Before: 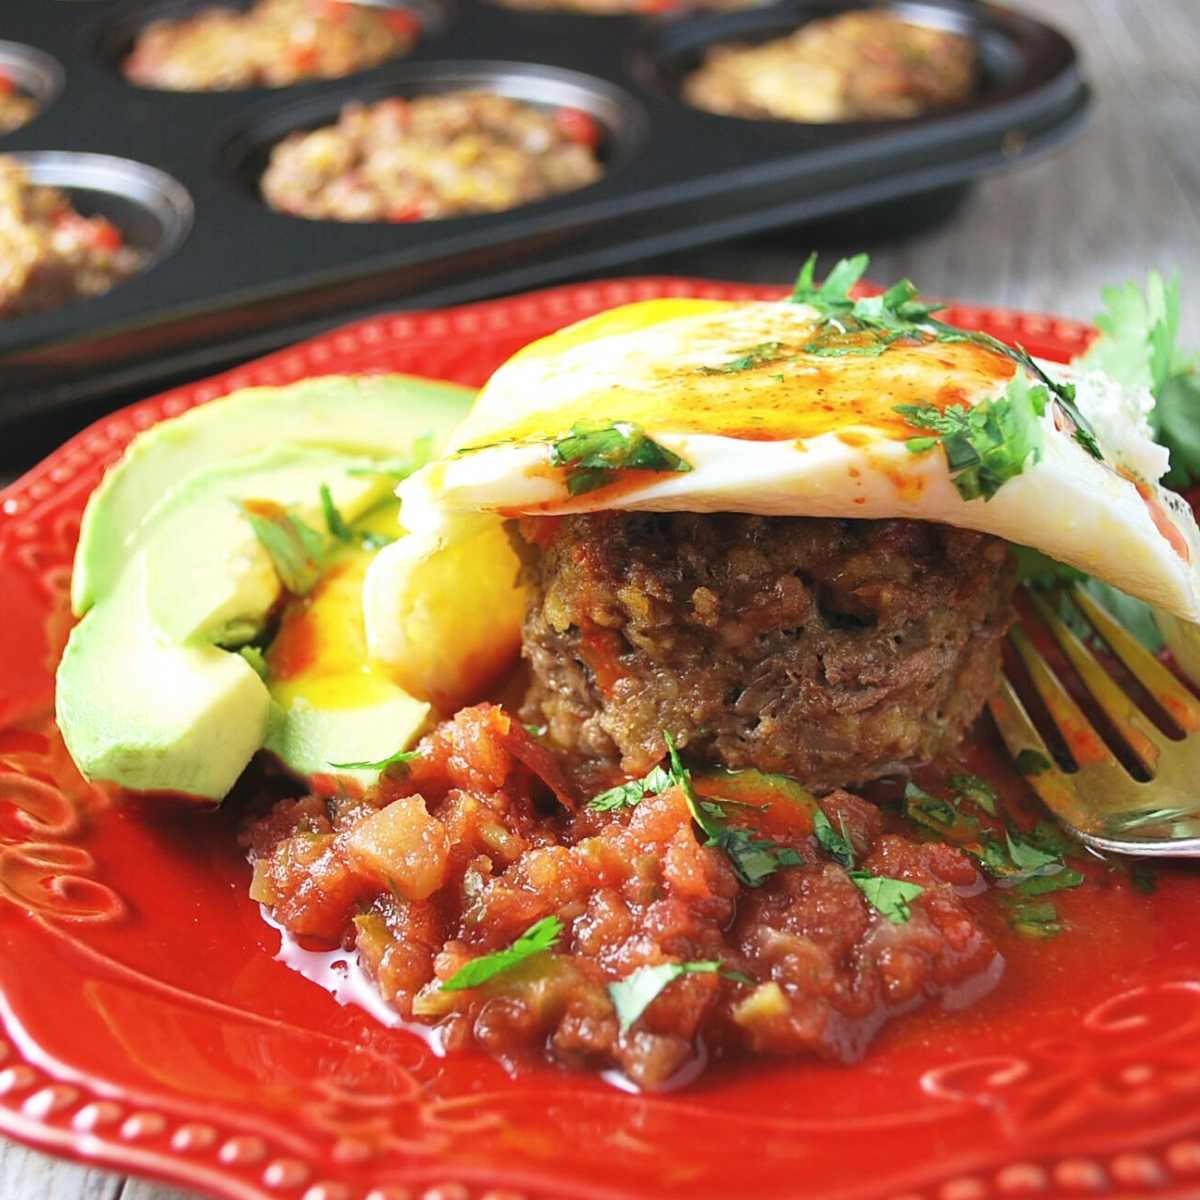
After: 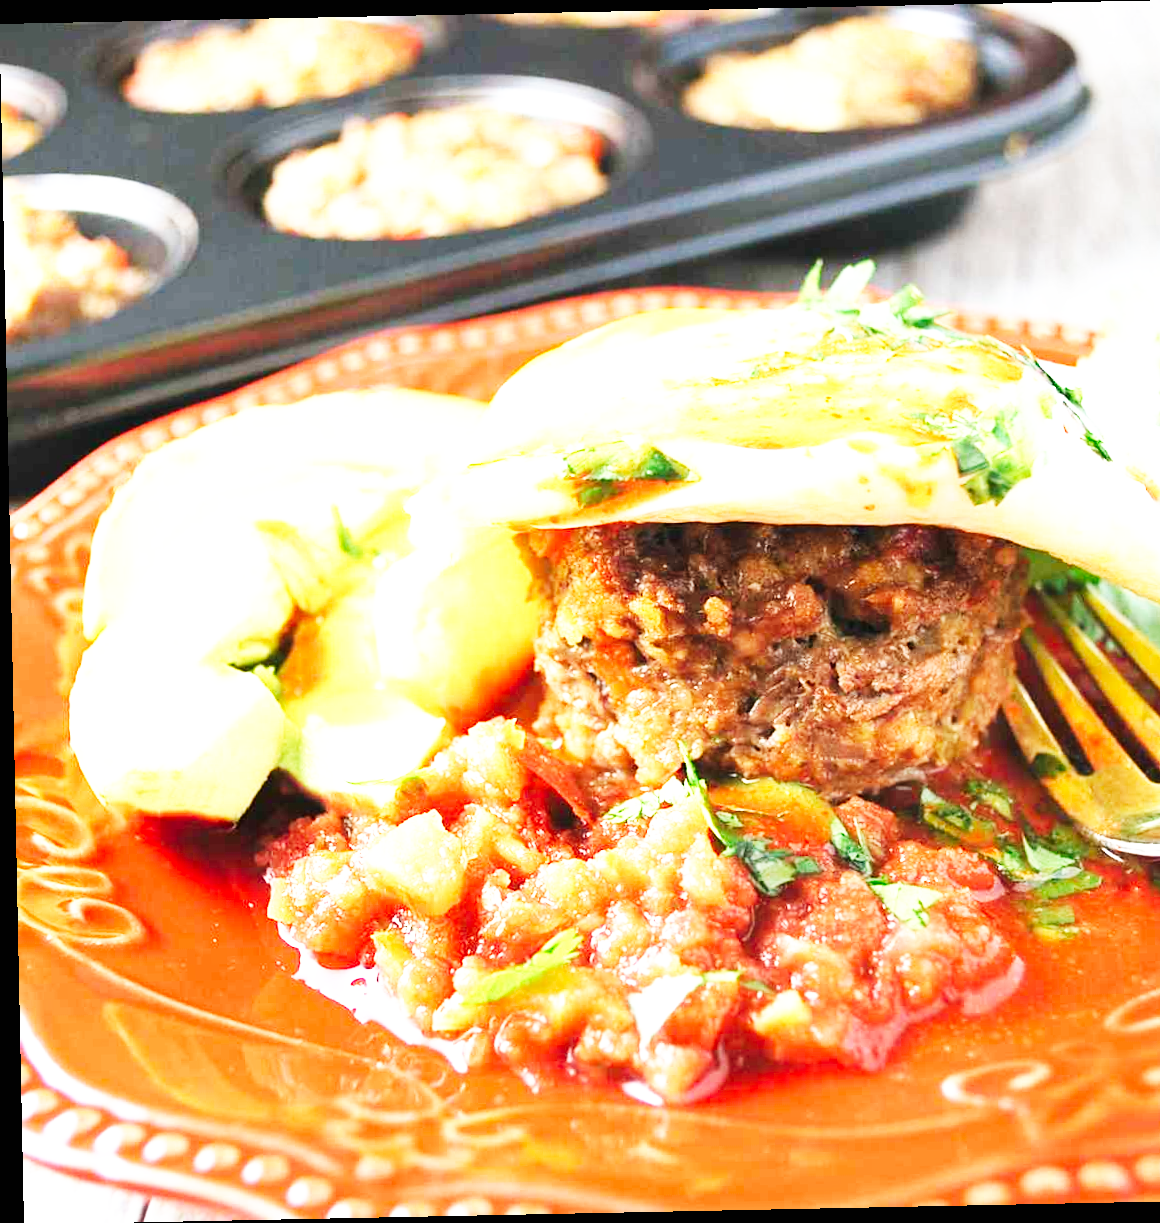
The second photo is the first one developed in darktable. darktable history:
rotate and perspective: rotation -1.17°, automatic cropping off
exposure: black level correction 0.001, exposure 0.955 EV, compensate exposure bias true, compensate highlight preservation false
base curve: curves: ch0 [(0, 0) (0.007, 0.004) (0.027, 0.03) (0.046, 0.07) (0.207, 0.54) (0.442, 0.872) (0.673, 0.972) (1, 1)], preserve colors none
crop and rotate: right 5.167%
